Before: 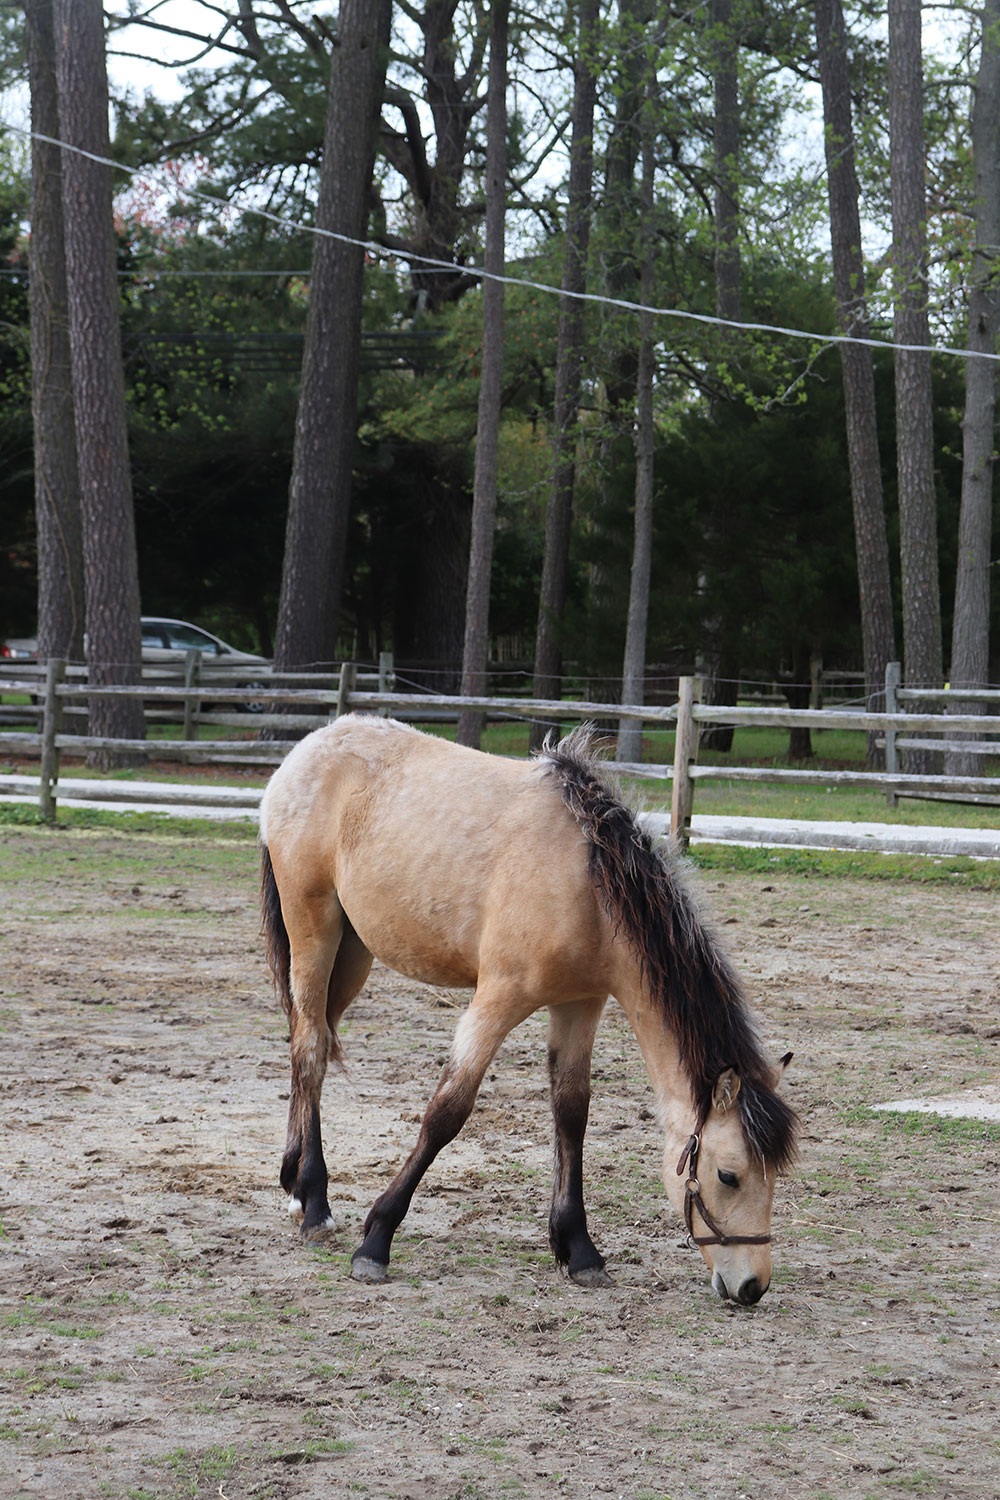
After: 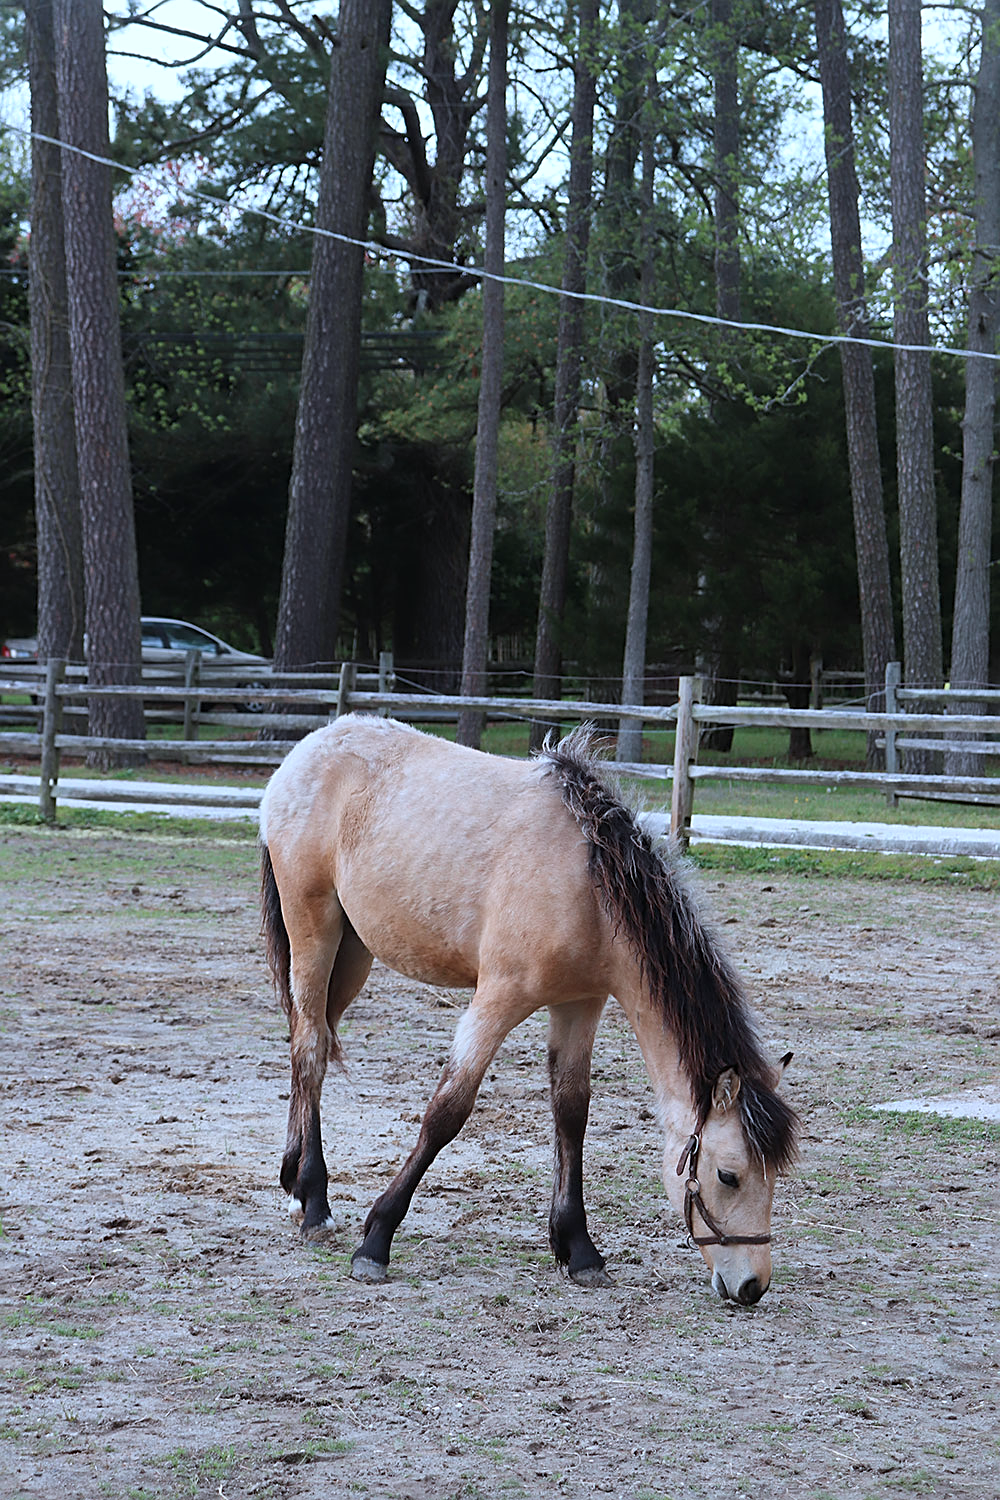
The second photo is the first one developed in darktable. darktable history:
color correction: highlights a* -2.24, highlights b* -18.1
sharpen: on, module defaults
